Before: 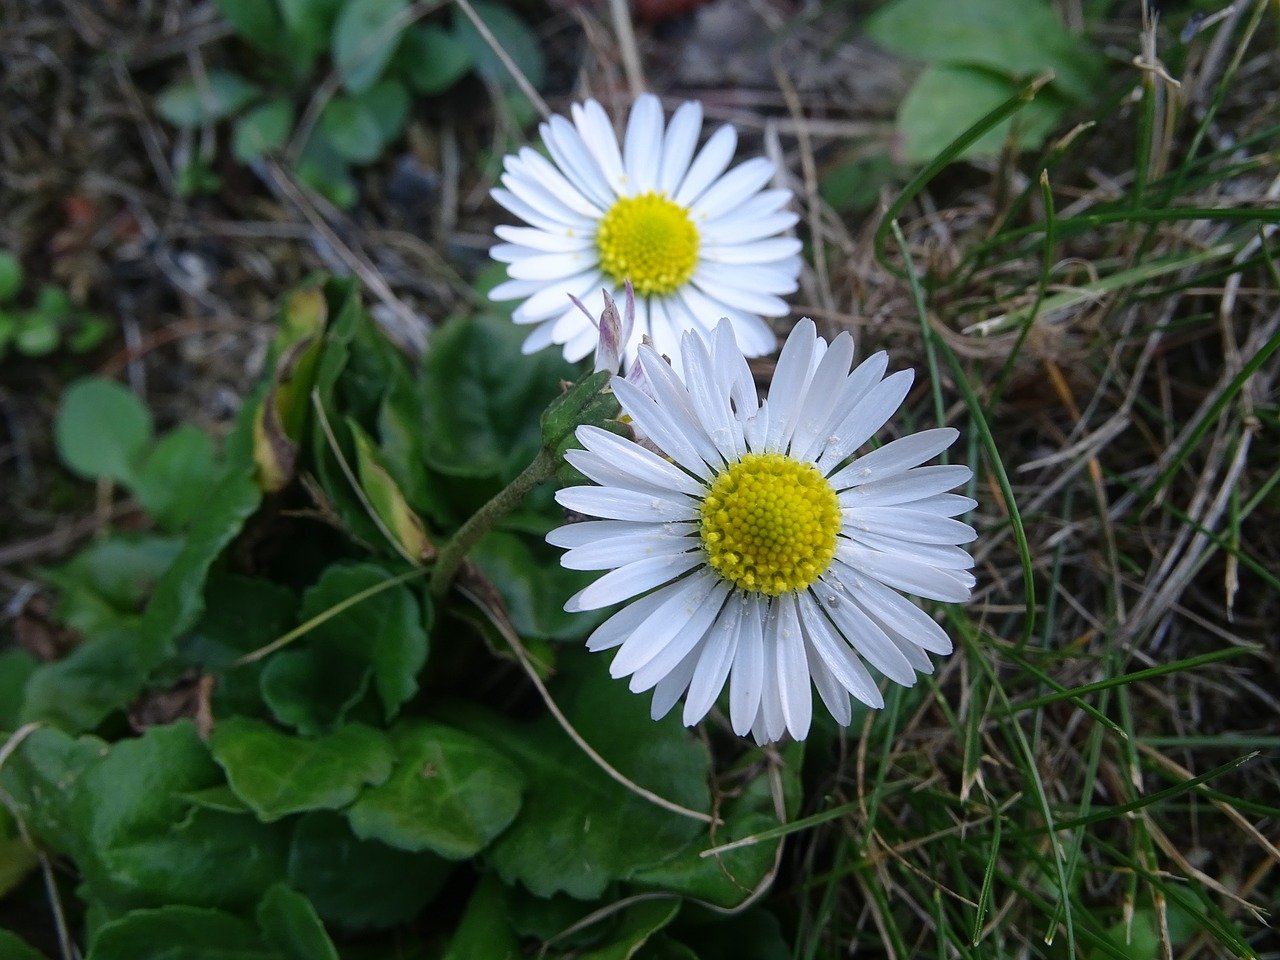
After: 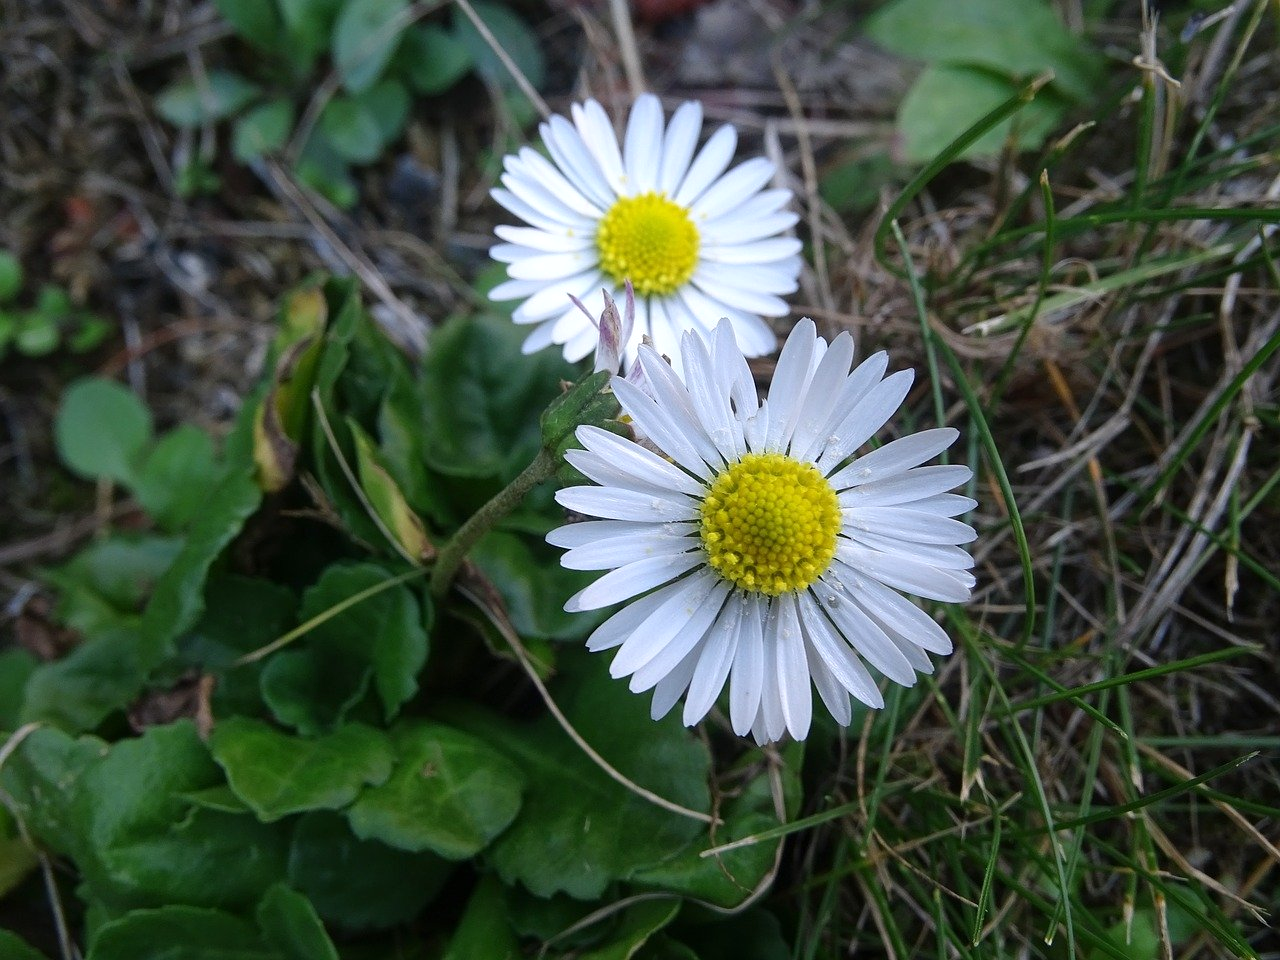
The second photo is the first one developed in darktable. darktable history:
exposure: exposure 0.131 EV, compensate highlight preservation false
